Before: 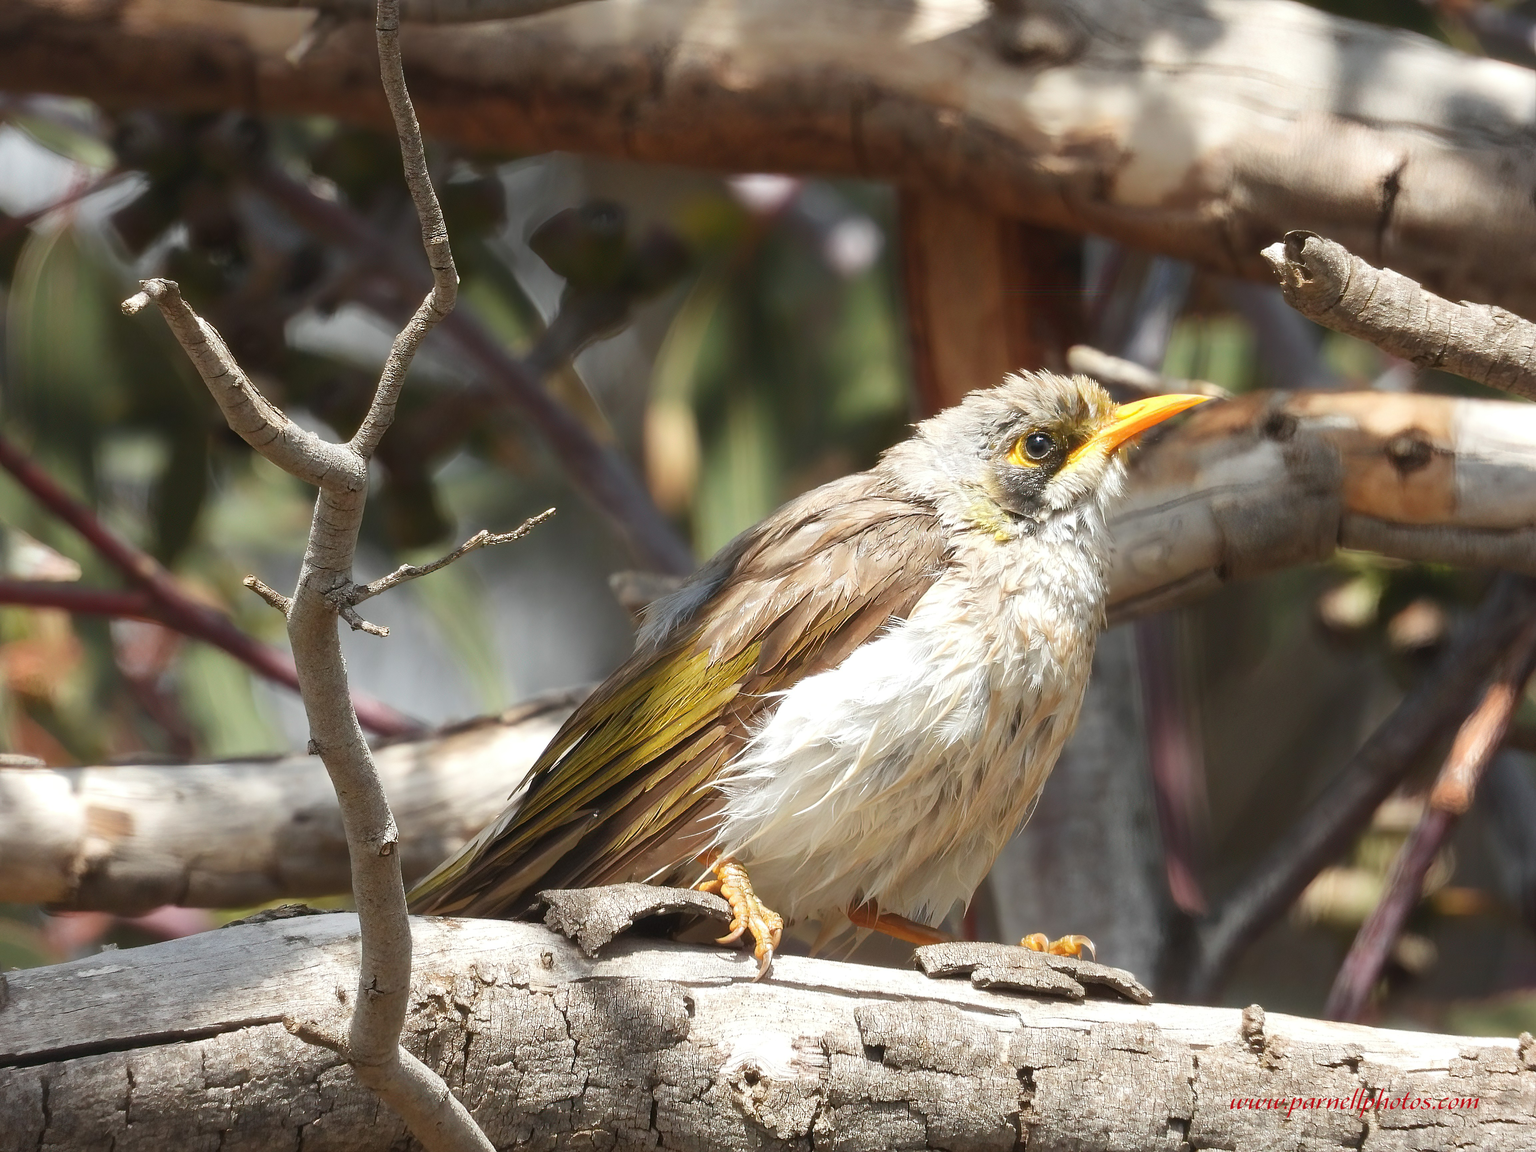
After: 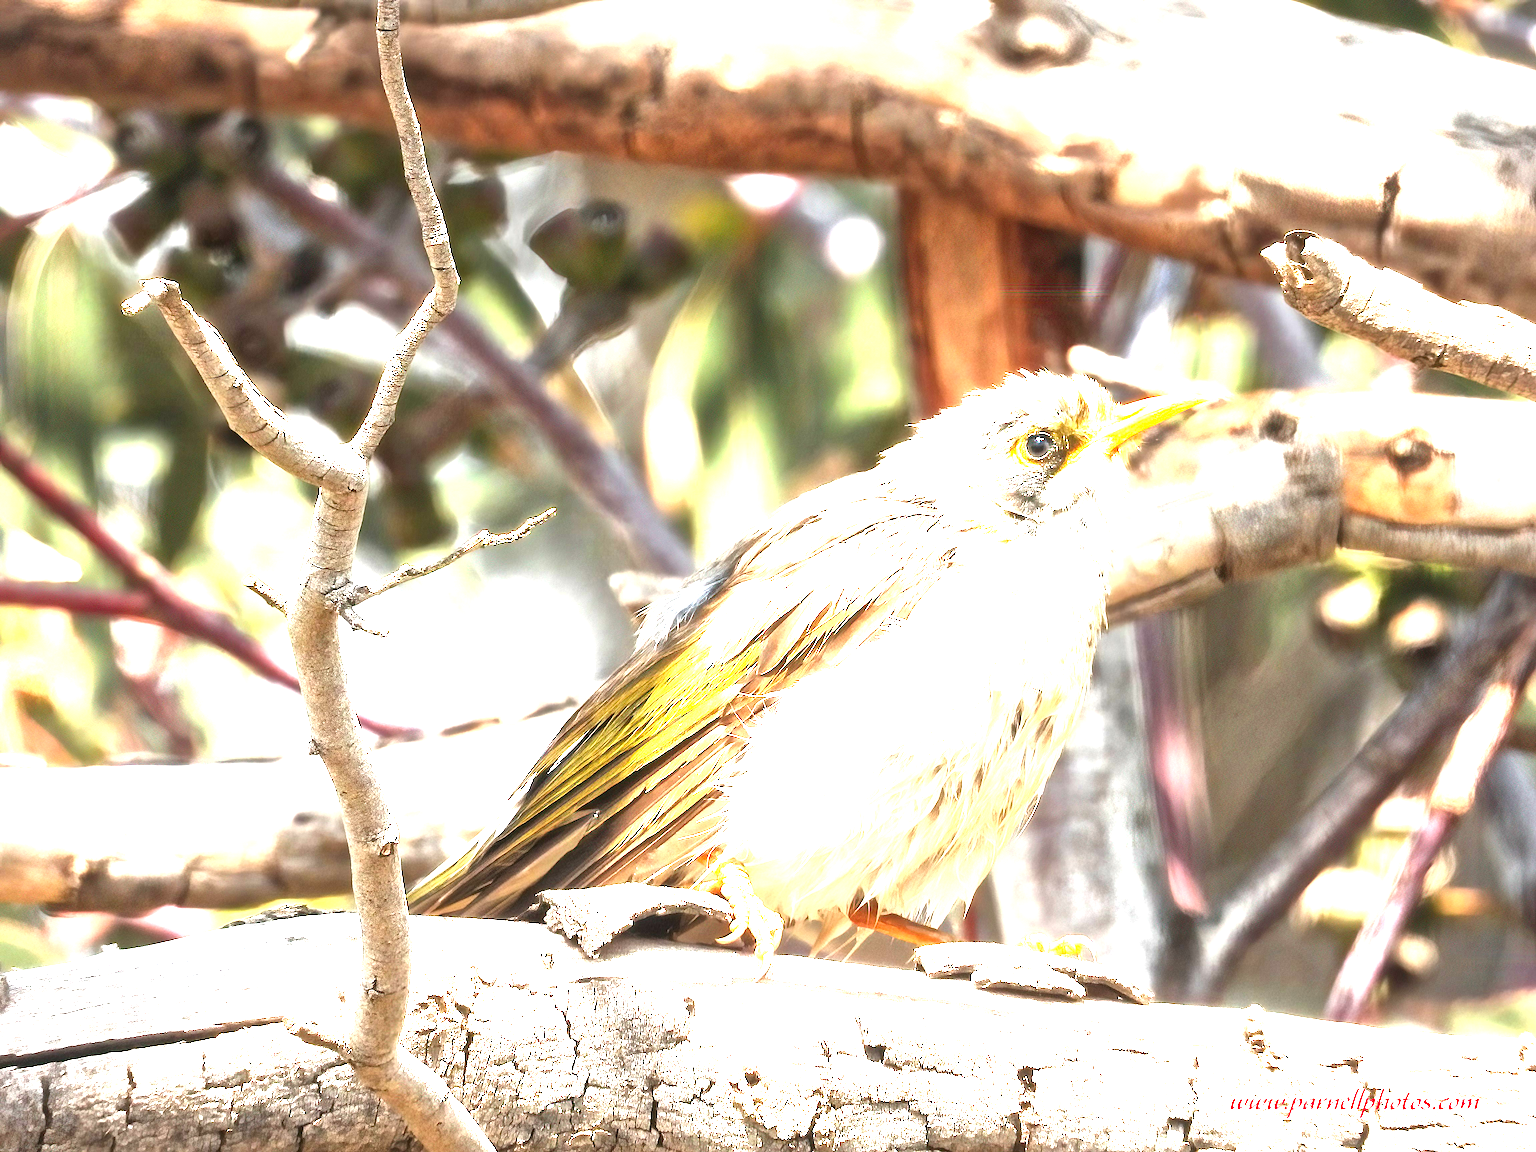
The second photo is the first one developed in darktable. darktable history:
levels: levels [0, 0.281, 0.562]
exposure: black level correction 0, exposure 0.7 EV, compensate exposure bias true, compensate highlight preservation false
local contrast: mode bilateral grid, contrast 20, coarseness 50, detail 171%, midtone range 0.2
